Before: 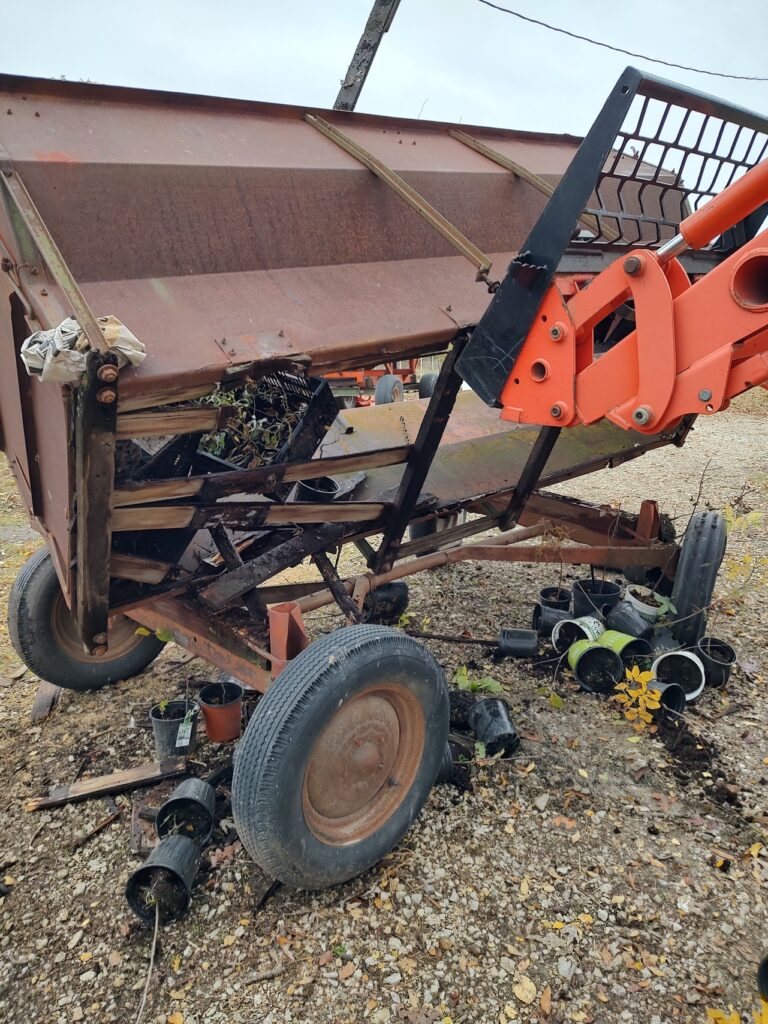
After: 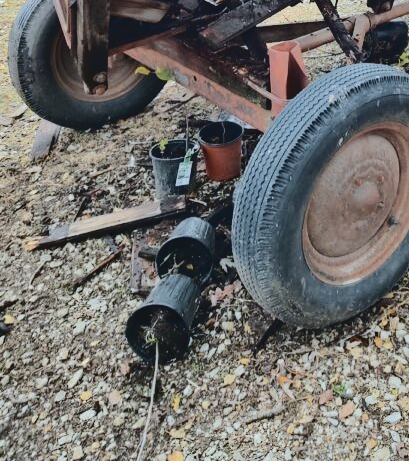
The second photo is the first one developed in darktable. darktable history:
crop and rotate: top 54.833%, right 46.625%, bottom 0.114%
color correction: highlights a* -4.06, highlights b* -10.69
tone curve: curves: ch0 [(0, 0) (0.003, 0.058) (0.011, 0.061) (0.025, 0.065) (0.044, 0.076) (0.069, 0.083) (0.1, 0.09) (0.136, 0.102) (0.177, 0.145) (0.224, 0.196) (0.277, 0.278) (0.335, 0.375) (0.399, 0.486) (0.468, 0.578) (0.543, 0.651) (0.623, 0.717) (0.709, 0.783) (0.801, 0.838) (0.898, 0.91) (1, 1)], color space Lab, independent channels, preserve colors none
